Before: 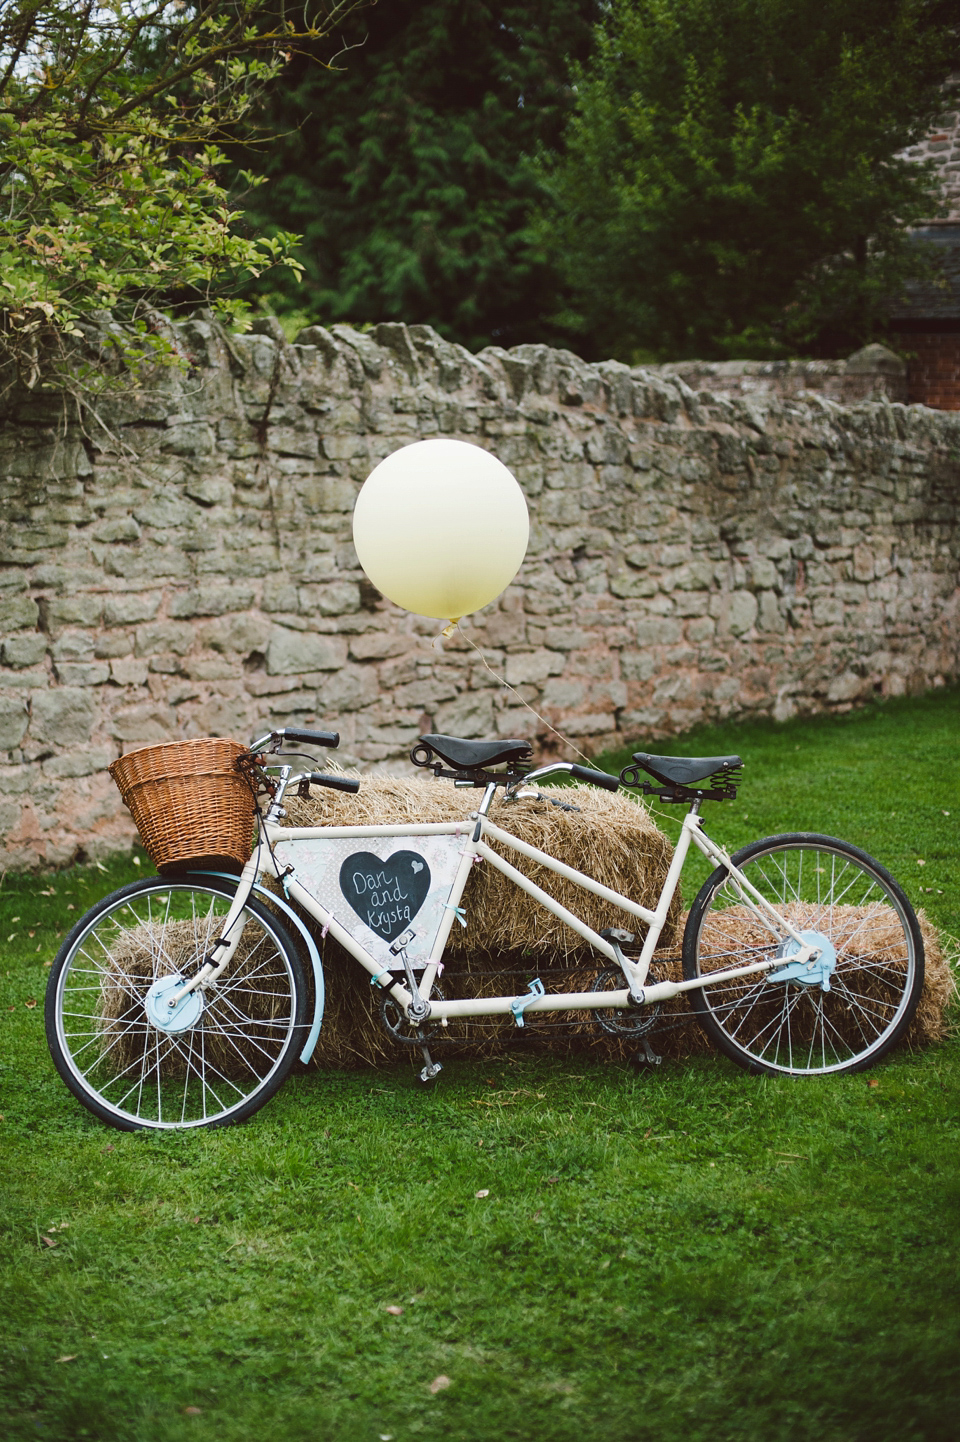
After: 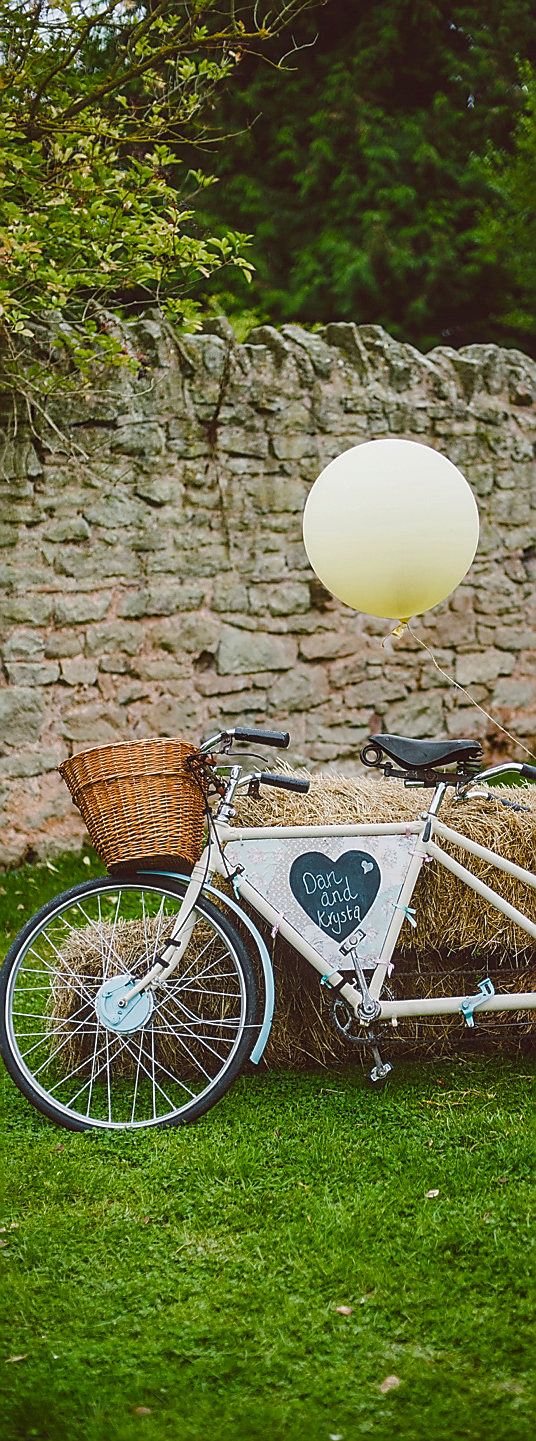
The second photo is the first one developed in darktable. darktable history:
exposure: exposure -0.045 EV, compensate highlight preservation false
color balance rgb: perceptual saturation grading › global saturation 21.045%, perceptual saturation grading › highlights -19.815%, perceptual saturation grading › shadows 29.535%, global vibrance 34.36%
local contrast: on, module defaults
crop: left 5.228%, right 38.916%
sharpen: radius 1.358, amount 1.251, threshold 0.826
contrast brightness saturation: contrast -0.095, saturation -0.083
